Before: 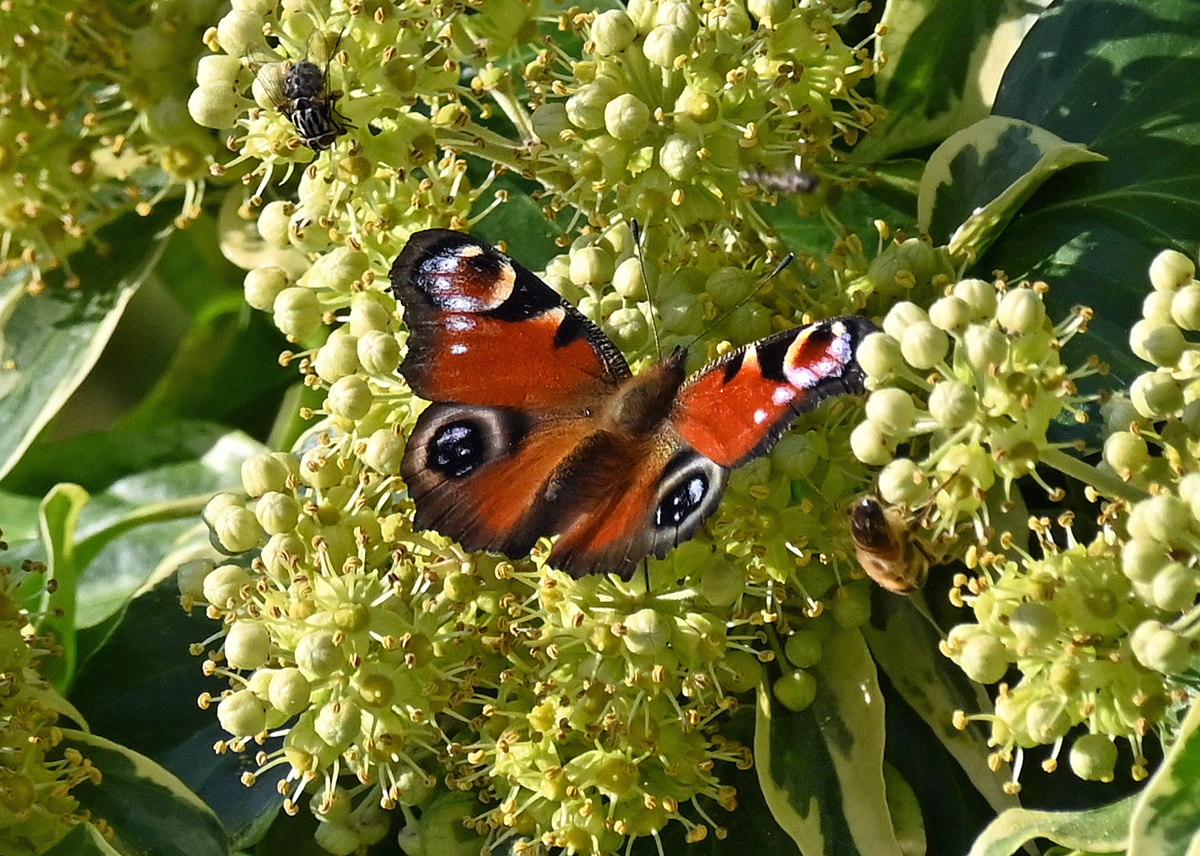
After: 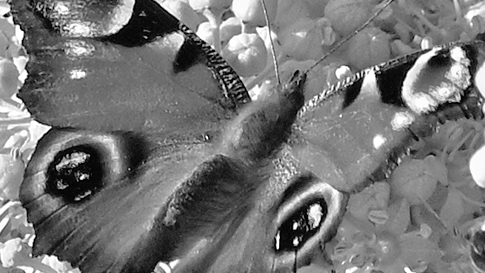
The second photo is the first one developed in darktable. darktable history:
color correction: saturation 1.11
monochrome: a 30.25, b 92.03
crop: left 31.751%, top 32.172%, right 27.8%, bottom 35.83%
tone equalizer: -7 EV 0.15 EV, -6 EV 0.6 EV, -5 EV 1.15 EV, -4 EV 1.33 EV, -3 EV 1.15 EV, -2 EV 0.6 EV, -1 EV 0.15 EV, mask exposure compensation -0.5 EV
